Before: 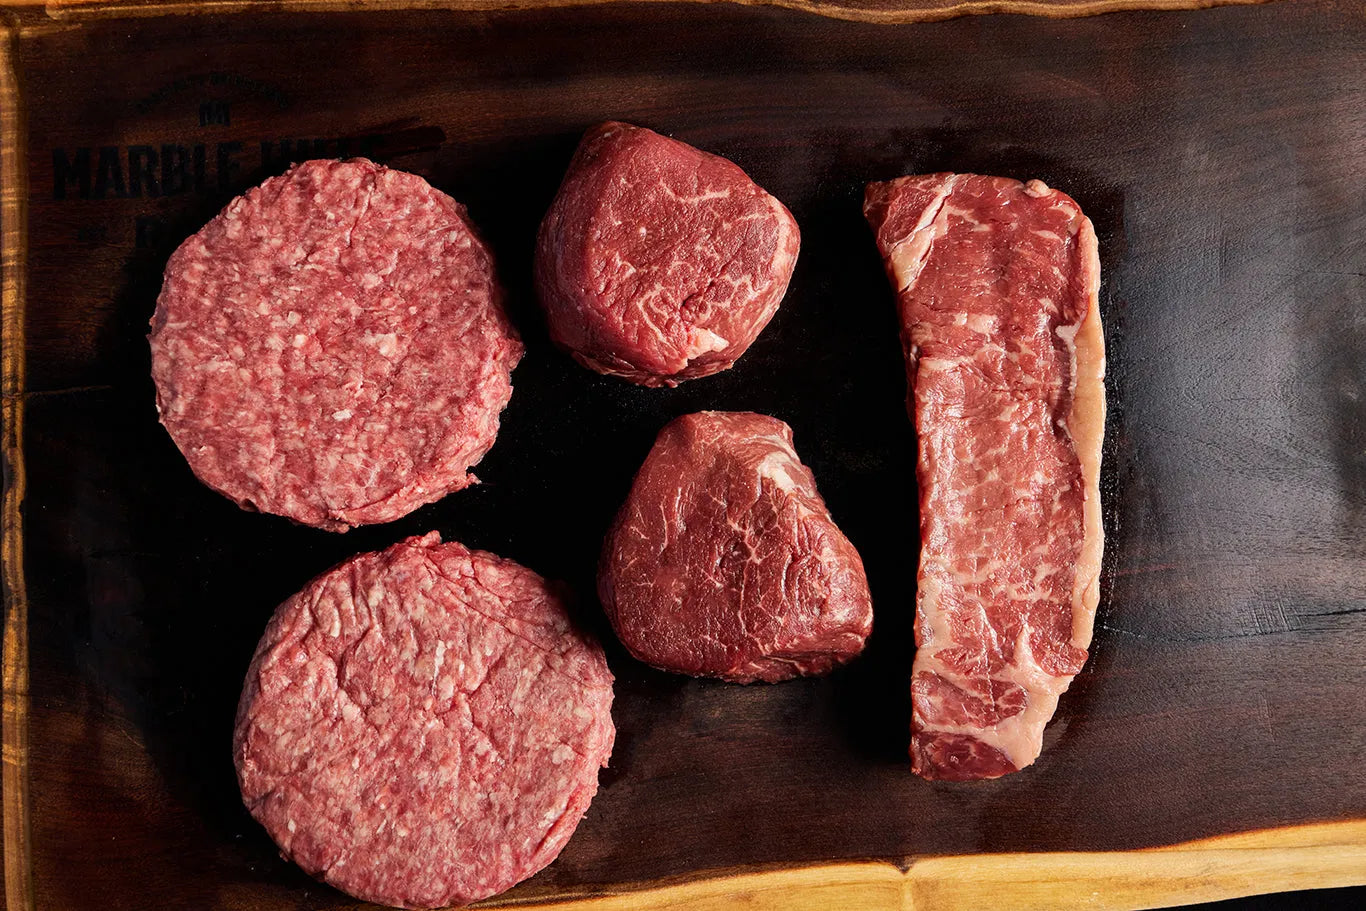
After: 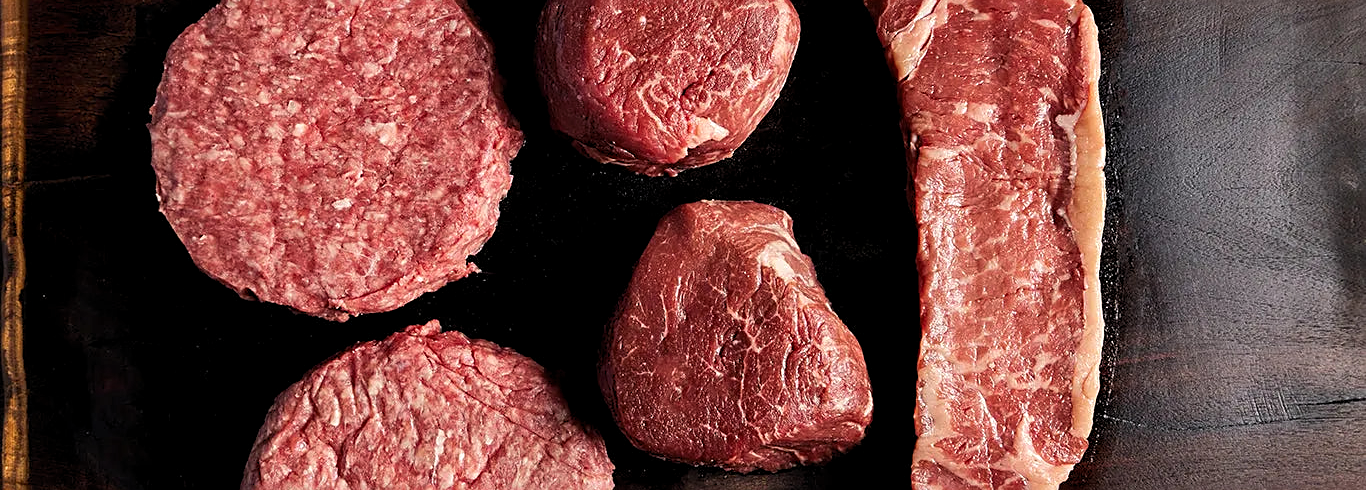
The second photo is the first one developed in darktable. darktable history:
levels: levels [0.016, 0.492, 0.969]
sharpen: on, module defaults
crop and rotate: top 23.212%, bottom 22.945%
